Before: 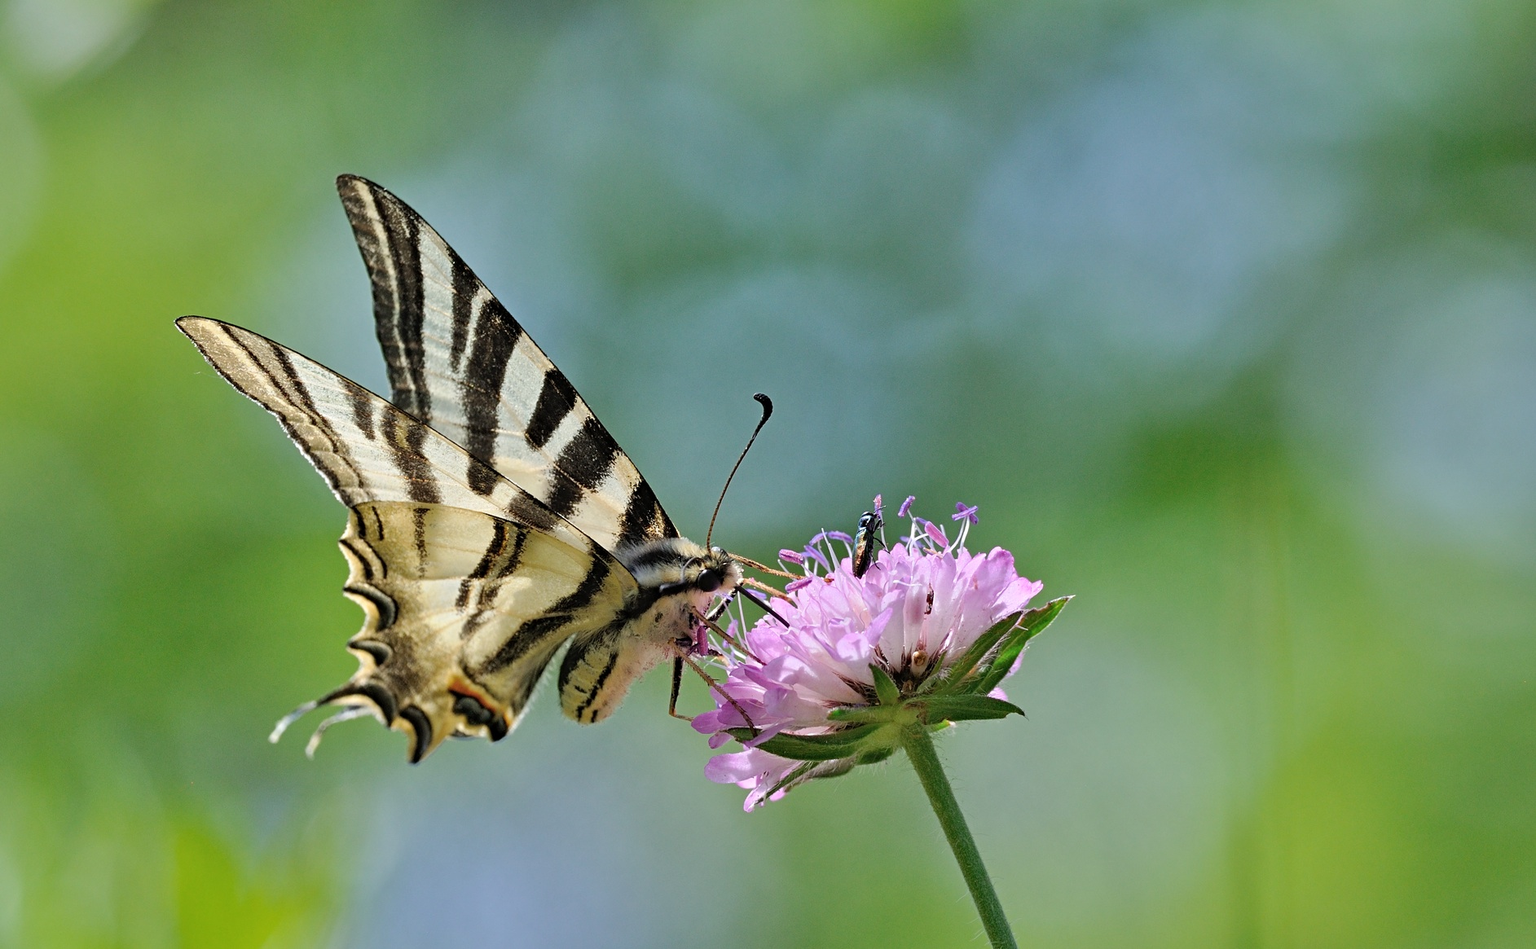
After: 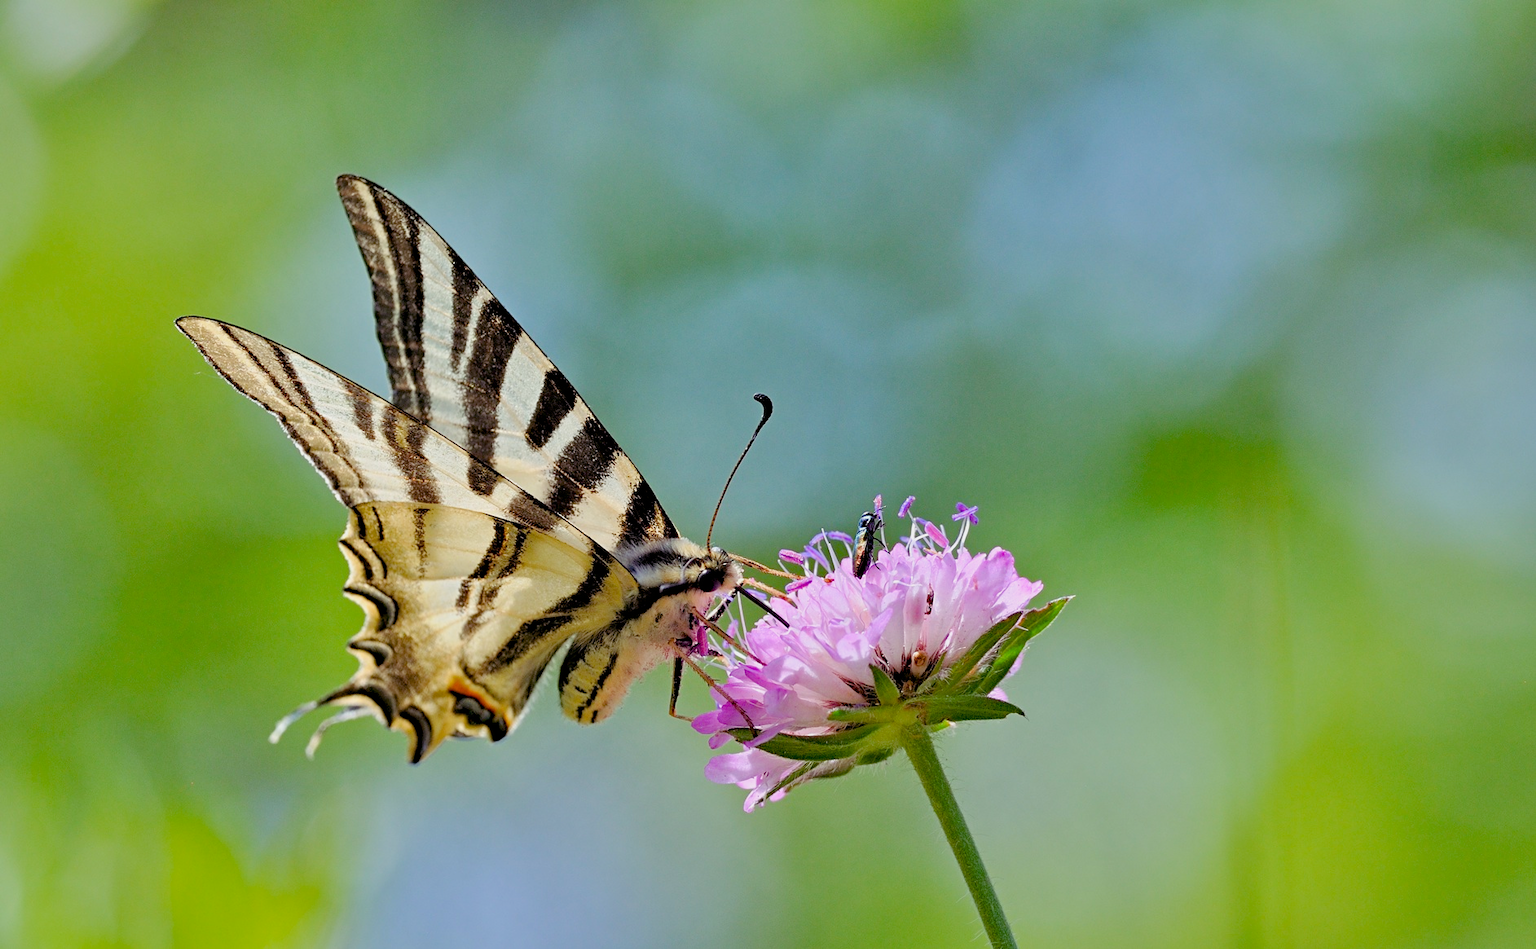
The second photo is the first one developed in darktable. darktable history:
color balance rgb: shadows lift › chroma 6.187%, shadows lift › hue 305.07°, global offset › luminance -0.49%, linear chroma grading › shadows 31.902%, linear chroma grading › global chroma -2.042%, linear chroma grading › mid-tones 4.428%, perceptual saturation grading › global saturation 0.141%, hue shift -1.43°, perceptual brilliance grading › global brilliance 11.942%, contrast -21.122%
filmic rgb: black relative exposure -9.62 EV, white relative exposure 3.04 EV, hardness 6.15
tone equalizer: edges refinement/feathering 500, mask exposure compensation -1.57 EV, preserve details no
